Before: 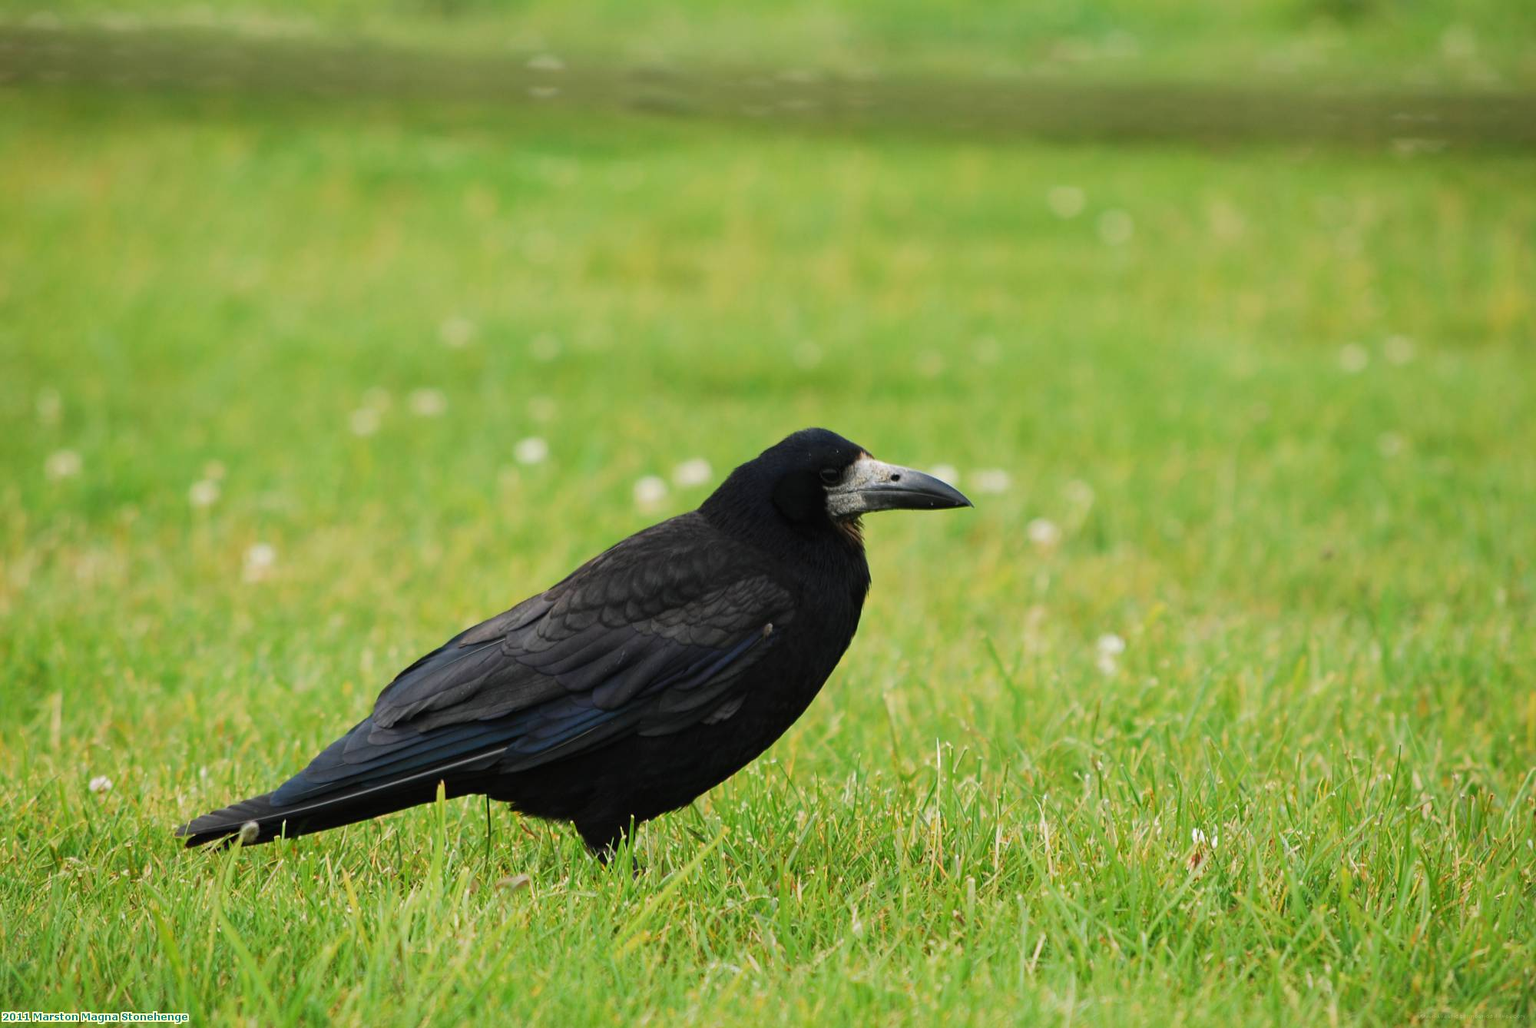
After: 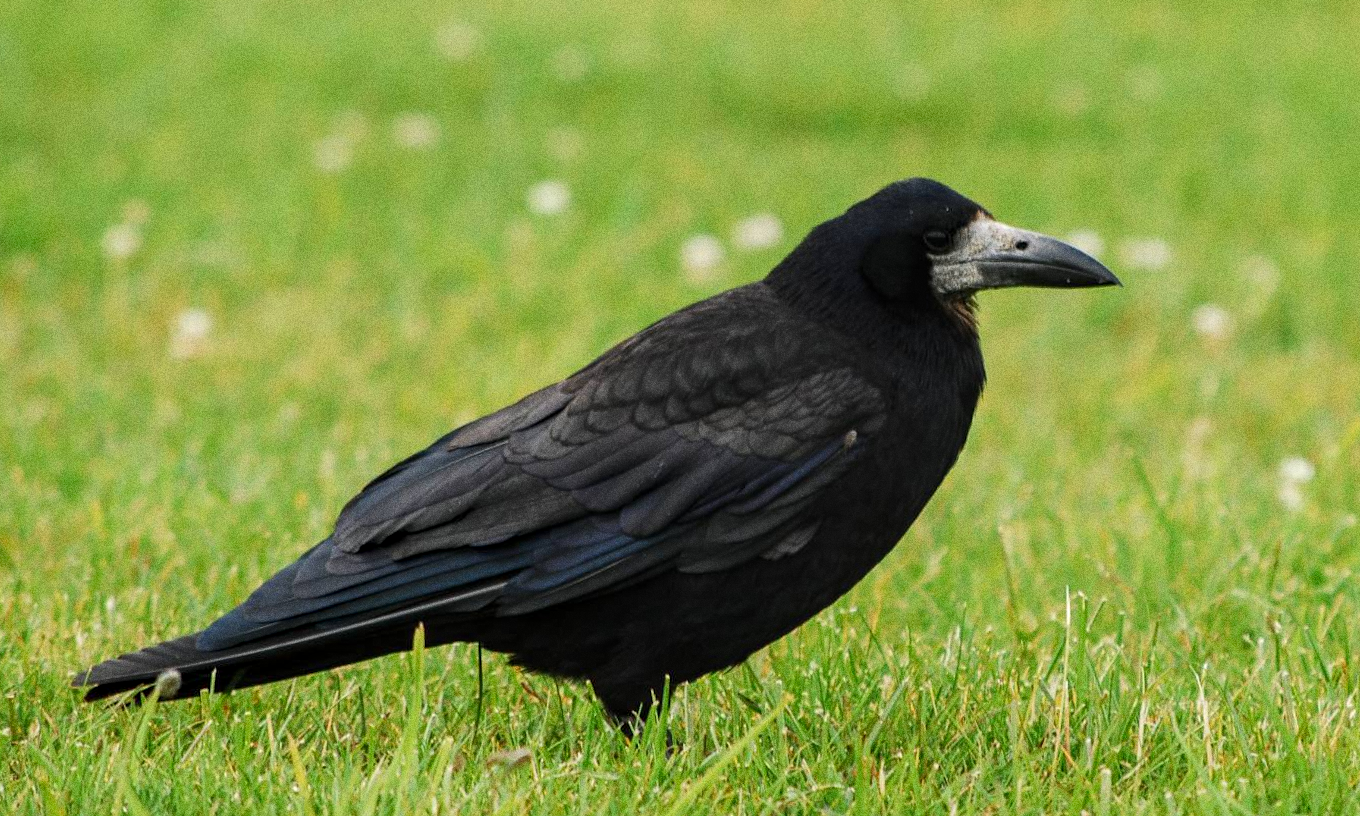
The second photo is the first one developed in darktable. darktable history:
local contrast: detail 130%
grain: coarseness 0.09 ISO, strength 40%
crop: left 6.488%, top 27.668%, right 24.183%, bottom 8.656%
rotate and perspective: rotation 1.57°, crop left 0.018, crop right 0.982, crop top 0.039, crop bottom 0.961
